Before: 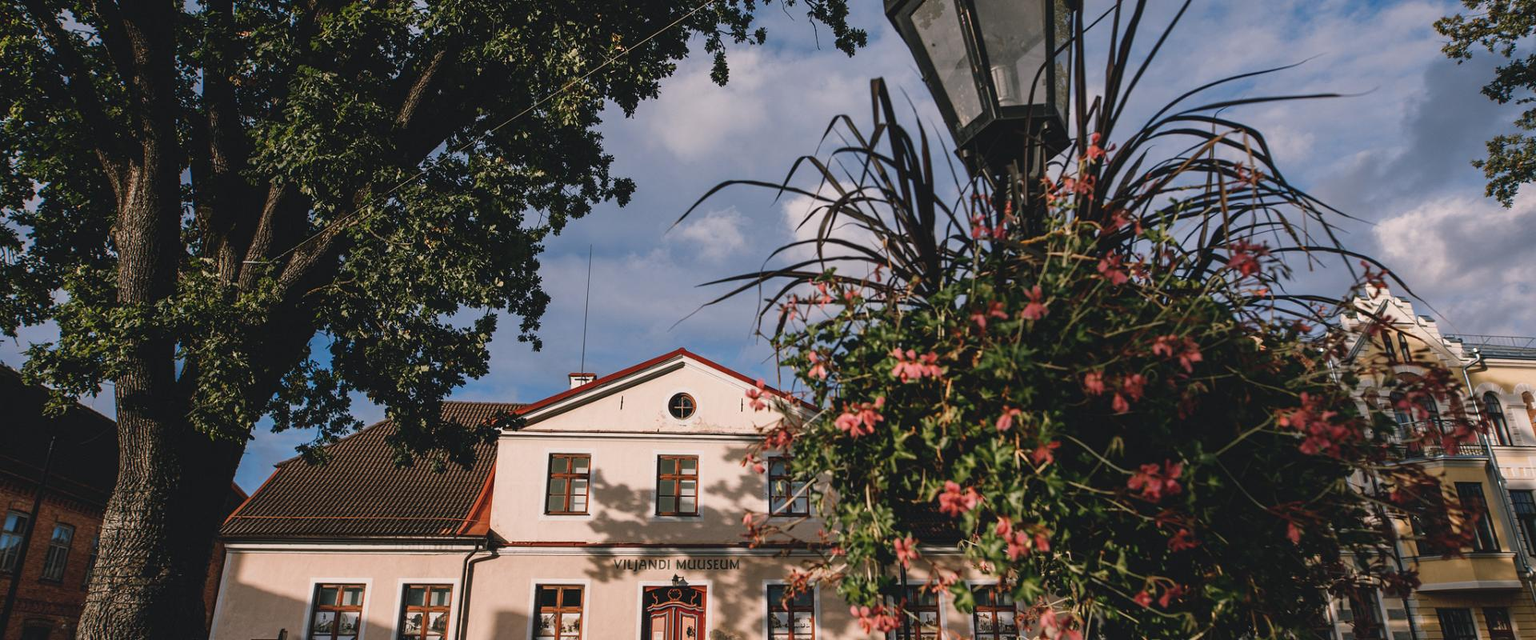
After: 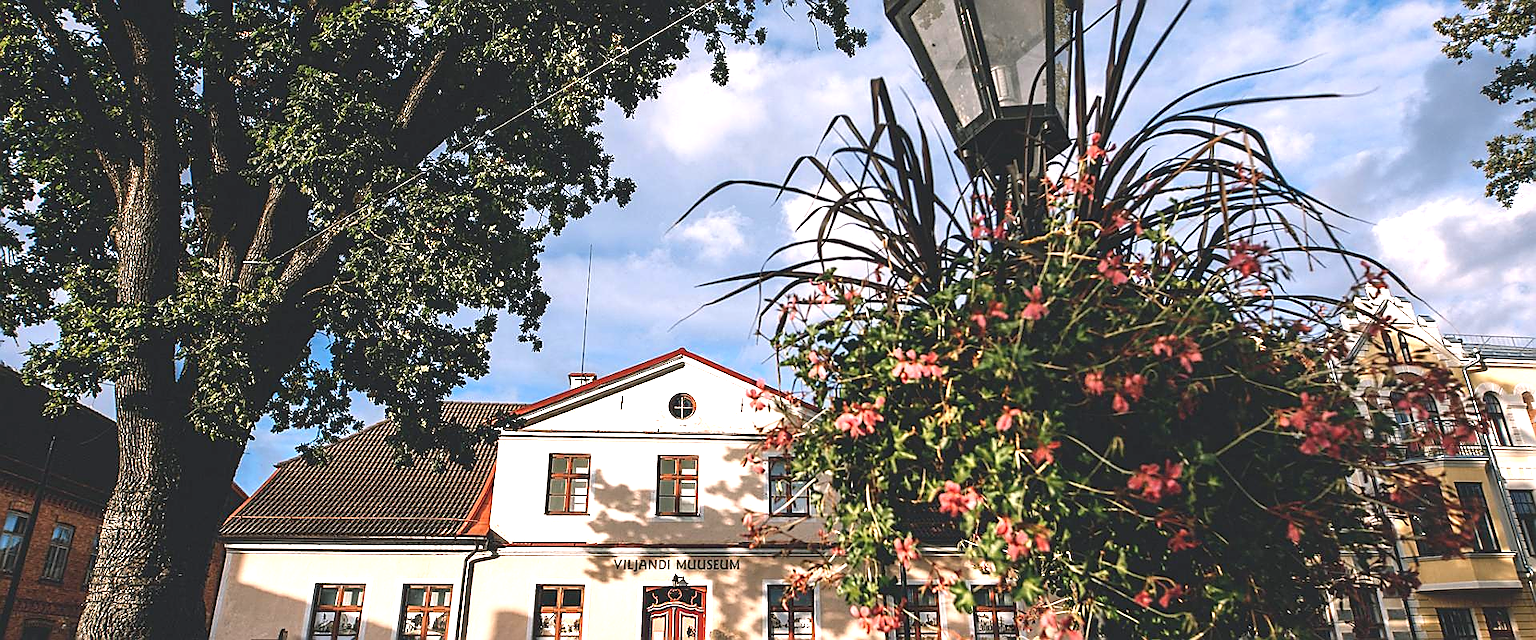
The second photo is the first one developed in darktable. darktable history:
exposure: exposure 1.234 EV, compensate highlight preservation false
sharpen: radius 1.352, amount 1.255, threshold 0.63
